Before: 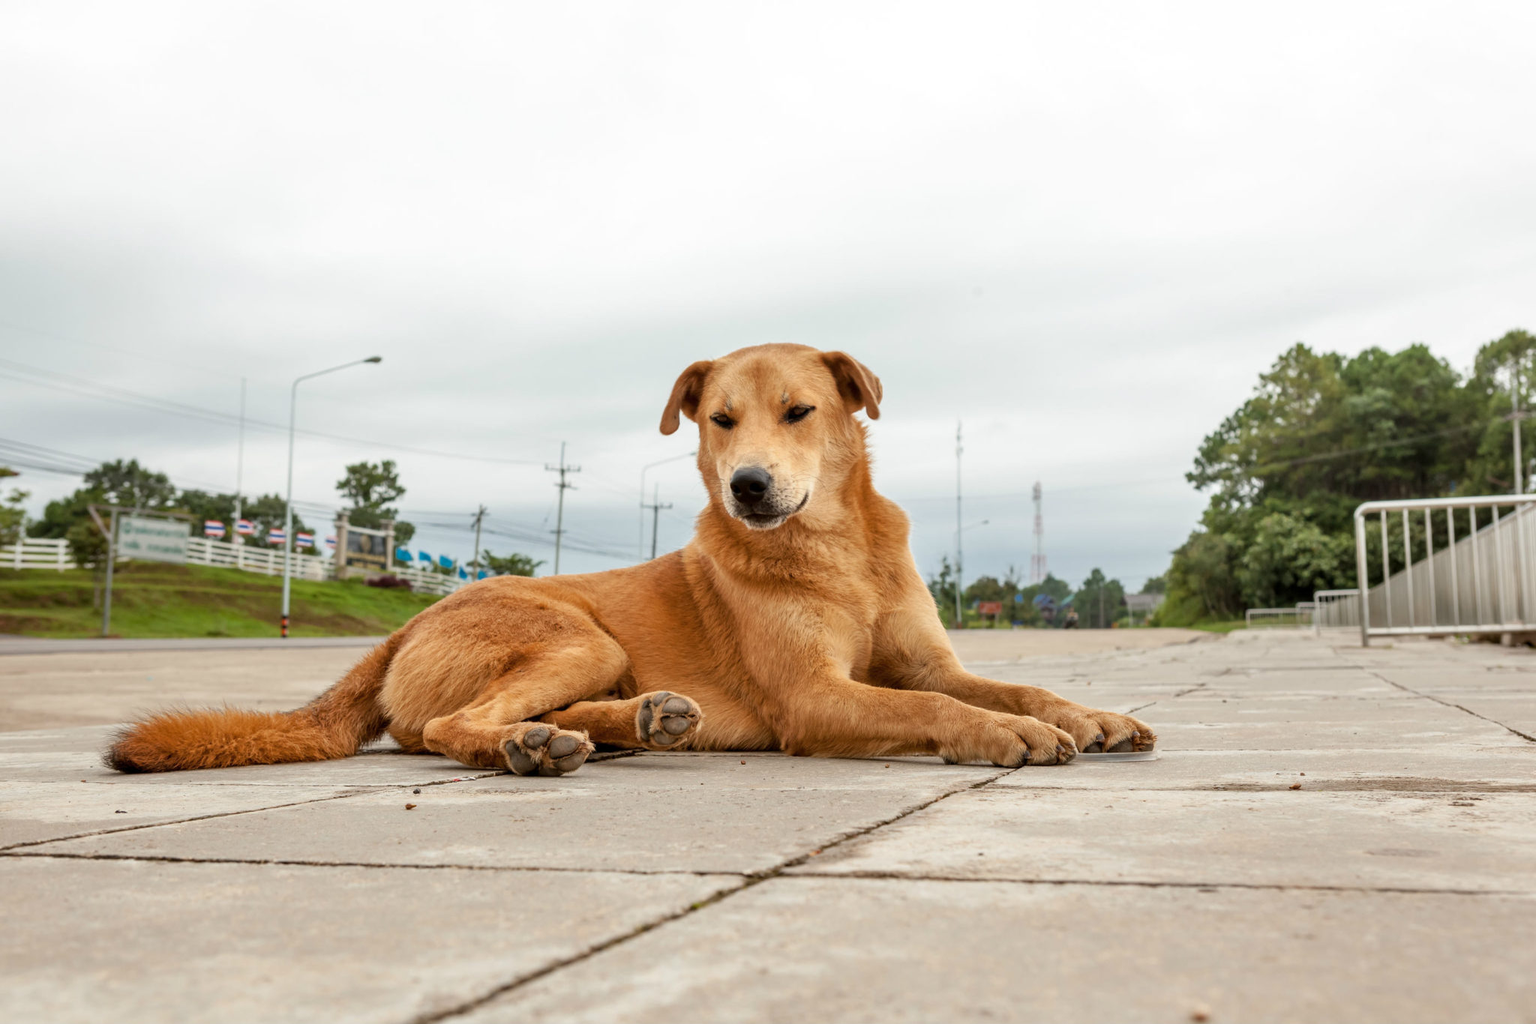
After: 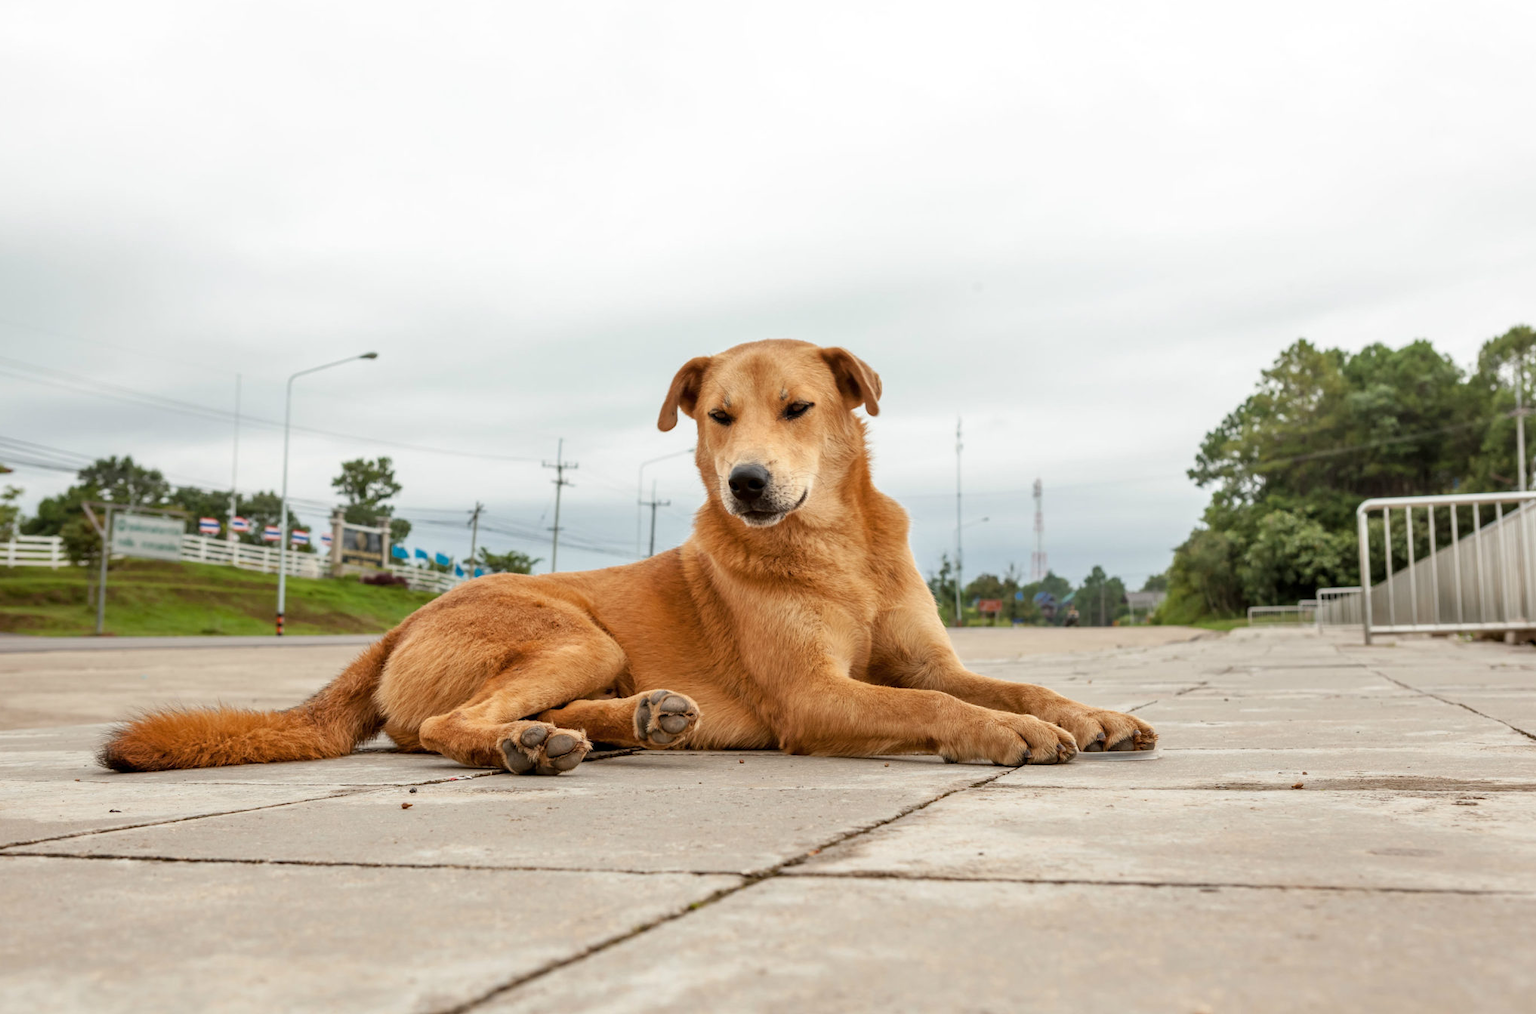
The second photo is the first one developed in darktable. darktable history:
crop: left 0.484%, top 0.706%, right 0.165%, bottom 0.955%
